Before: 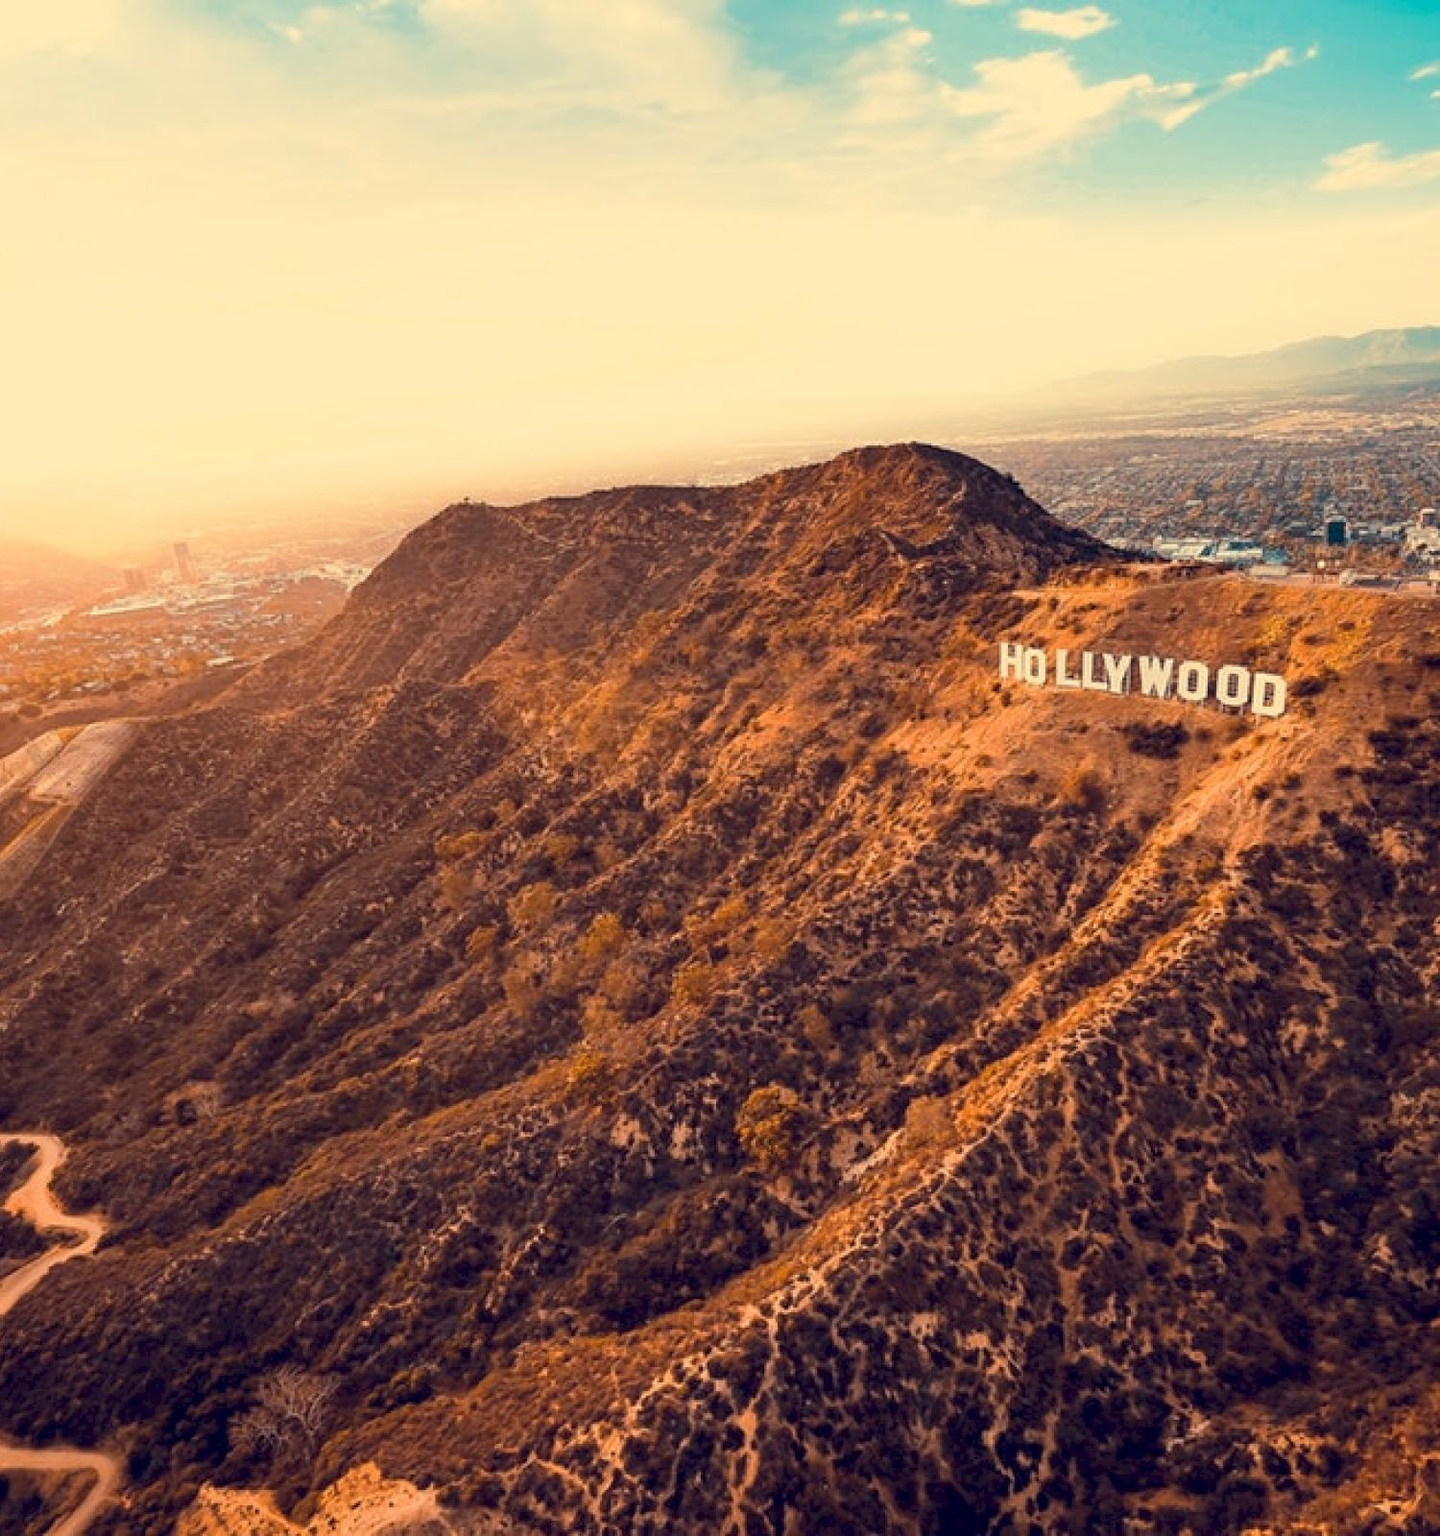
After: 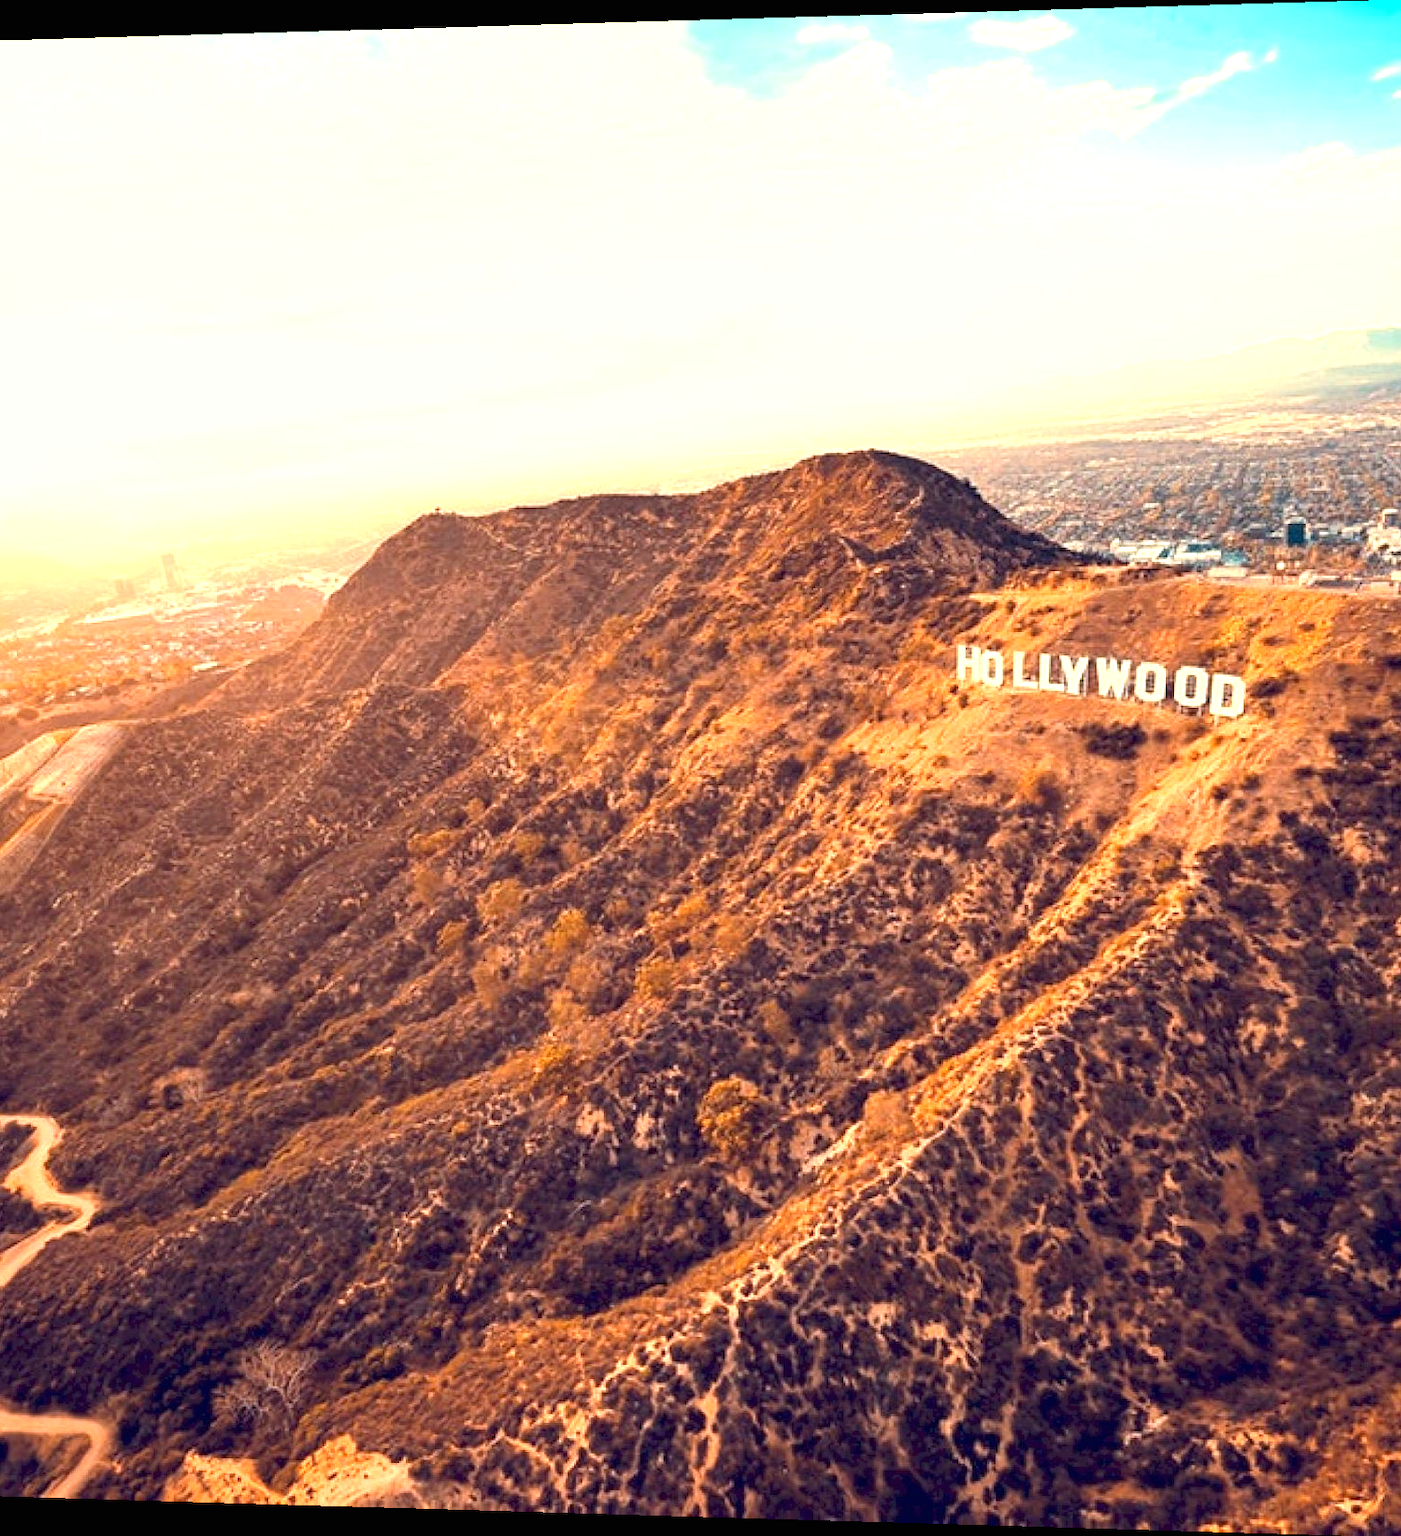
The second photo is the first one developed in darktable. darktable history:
rotate and perspective: lens shift (horizontal) -0.055, automatic cropping off
exposure: black level correction 0, exposure 1 EV, compensate exposure bias true, compensate highlight preservation false
